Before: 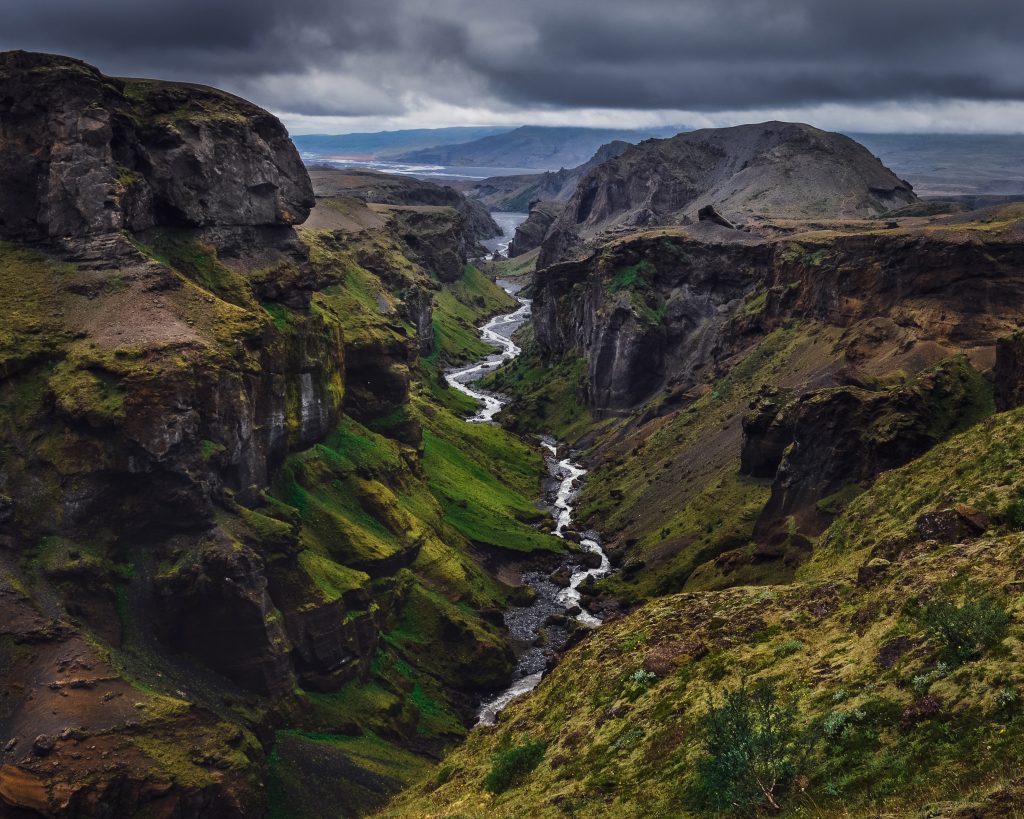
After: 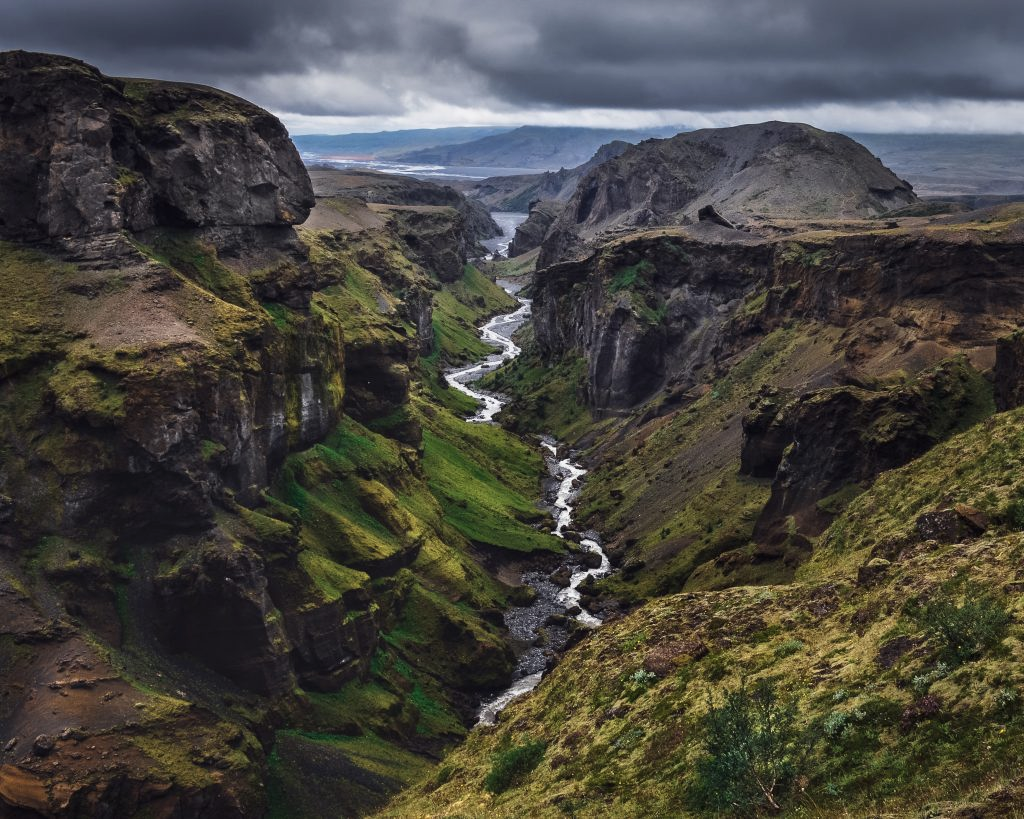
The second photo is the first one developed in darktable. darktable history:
color contrast: green-magenta contrast 0.84, blue-yellow contrast 0.86
base curve: curves: ch0 [(0, 0) (0.666, 0.806) (1, 1)]
